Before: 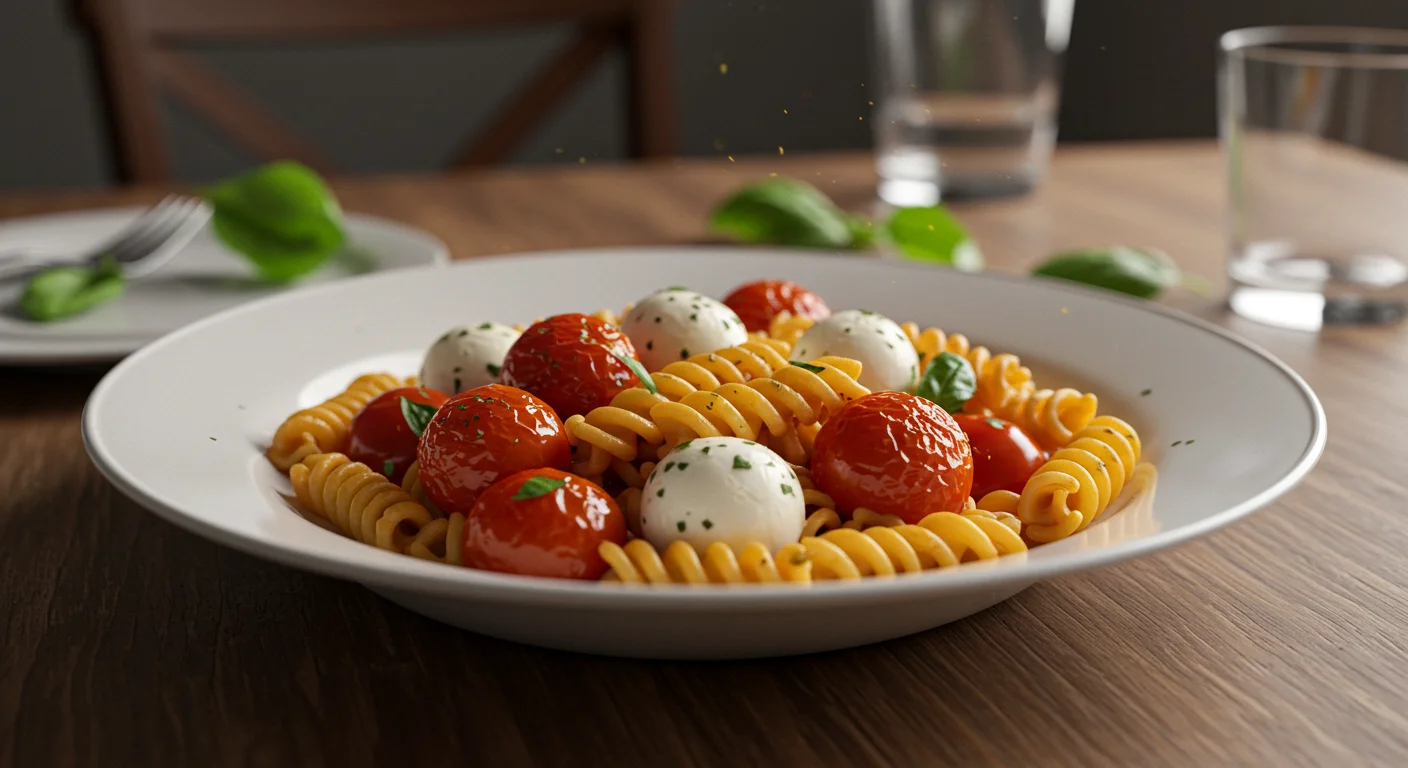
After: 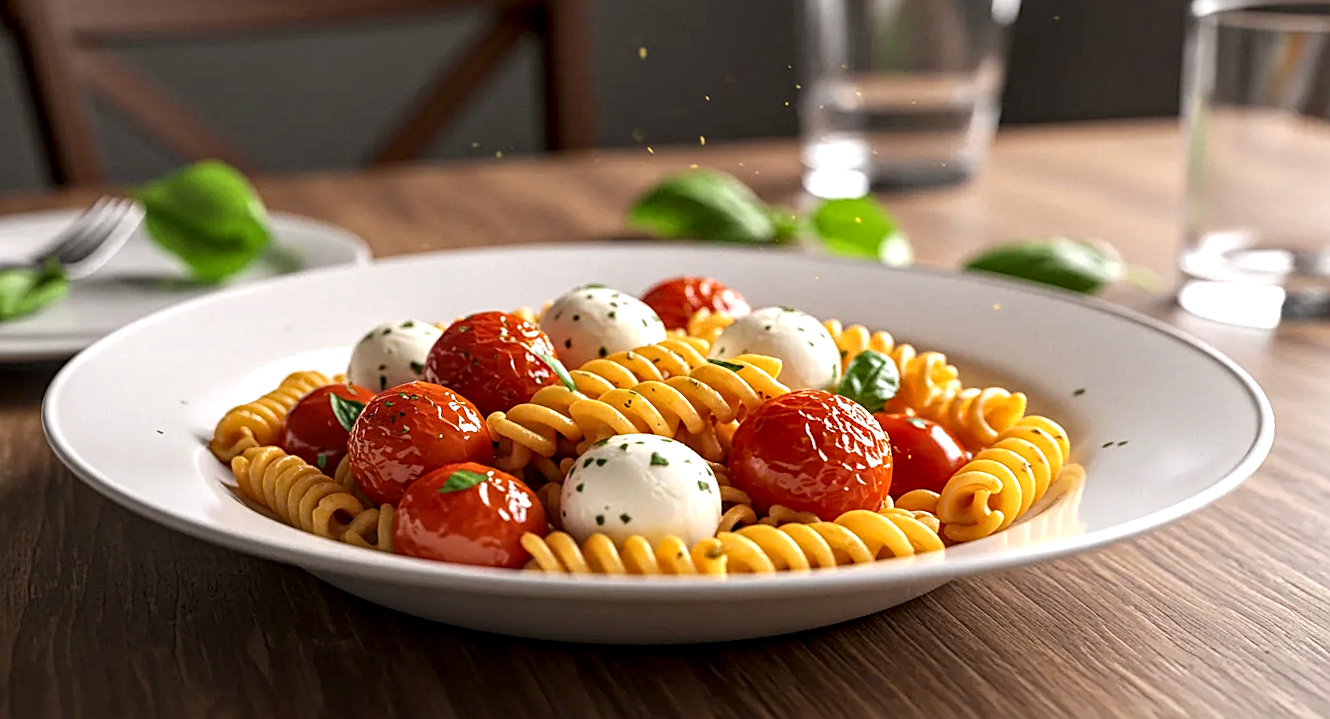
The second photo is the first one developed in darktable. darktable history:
rotate and perspective: rotation 0.062°, lens shift (vertical) 0.115, lens shift (horizontal) -0.133, crop left 0.047, crop right 0.94, crop top 0.061, crop bottom 0.94
local contrast: highlights 40%, shadows 60%, detail 136%, midtone range 0.514
exposure: exposure 0.64 EV, compensate highlight preservation false
sharpen: on, module defaults
white balance: red 1.009, blue 1.027
